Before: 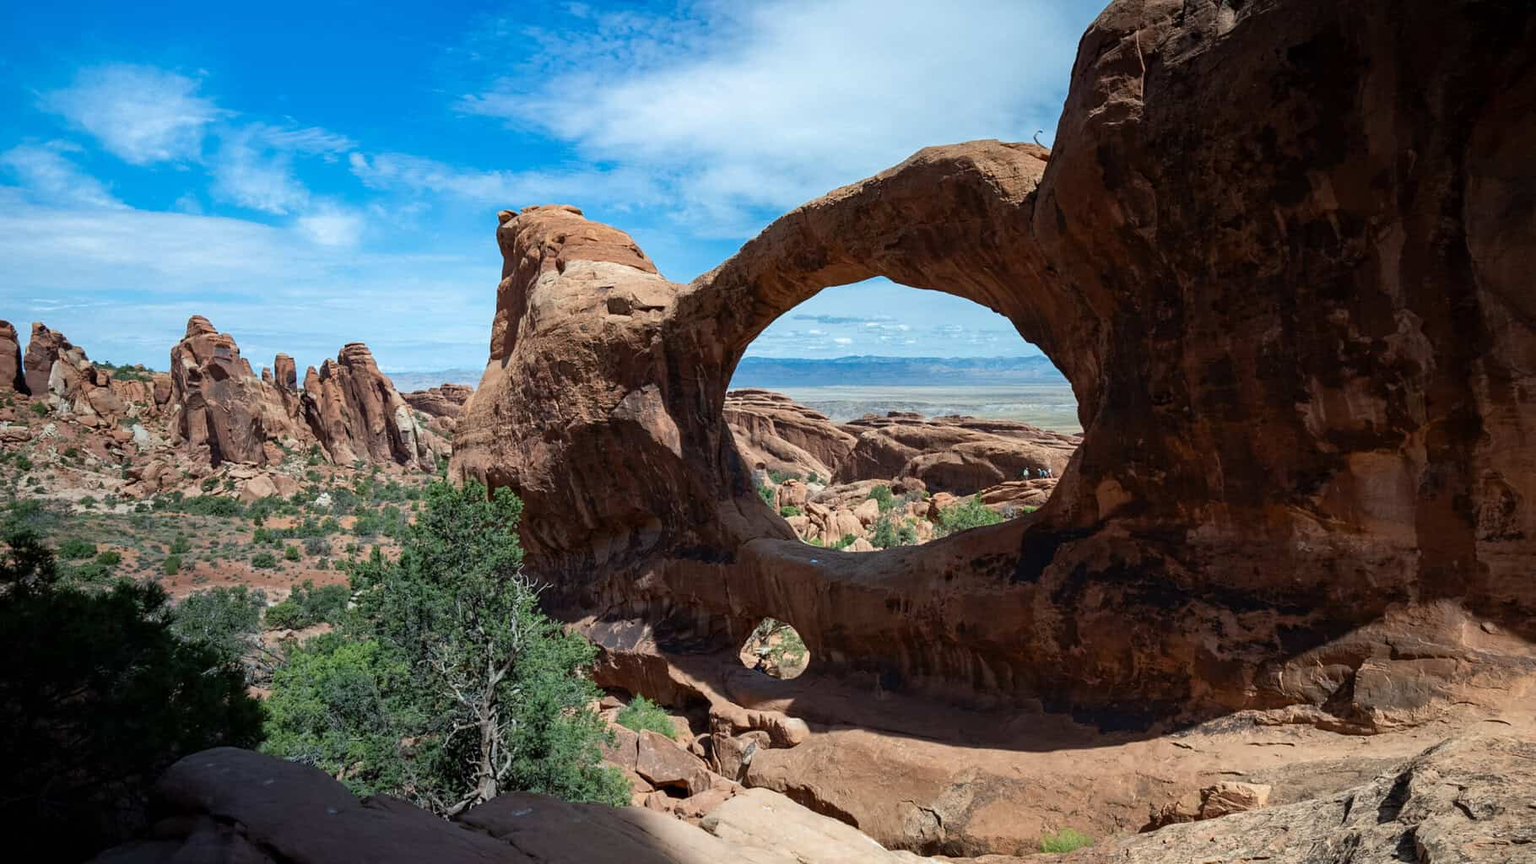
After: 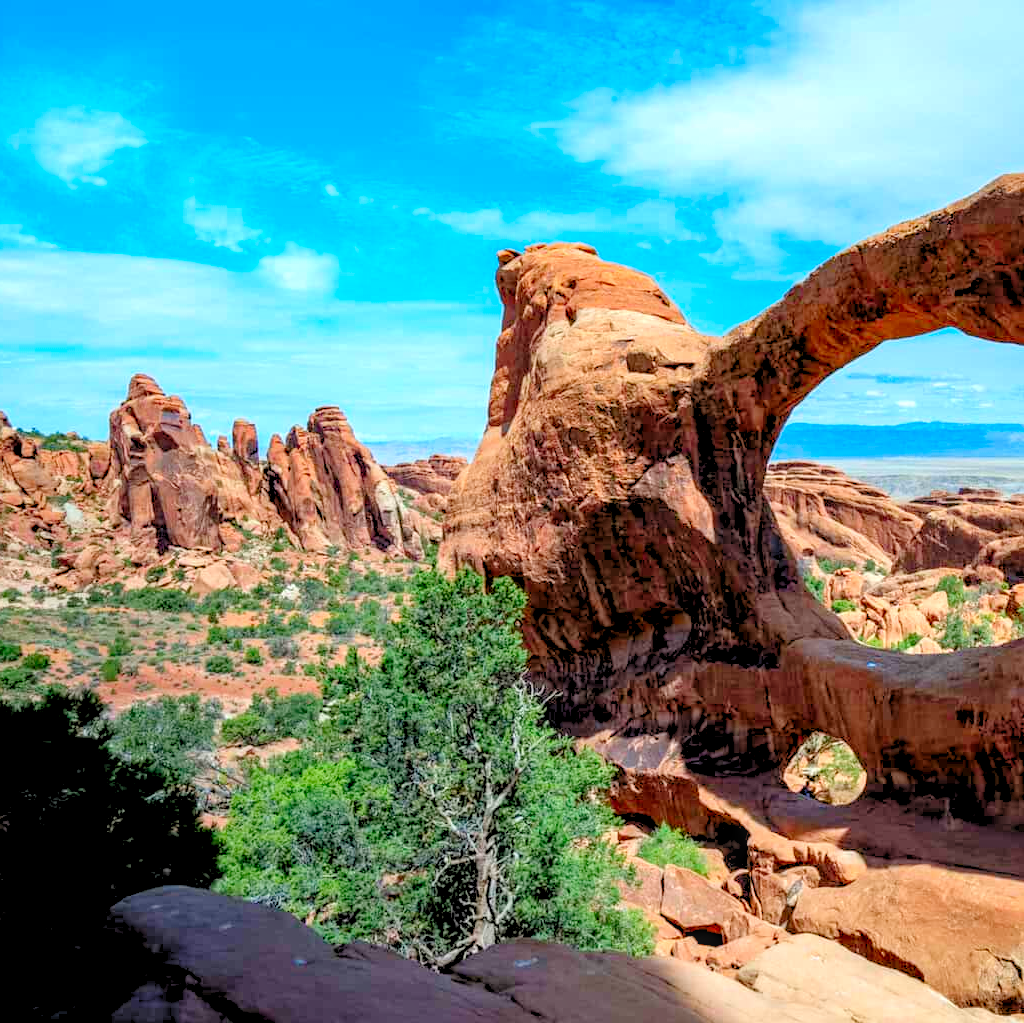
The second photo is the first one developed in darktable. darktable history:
levels: levels [0.072, 0.414, 0.976]
local contrast: detail 130%
contrast brightness saturation: saturation 0.5
crop: left 5.114%, right 38.589%
